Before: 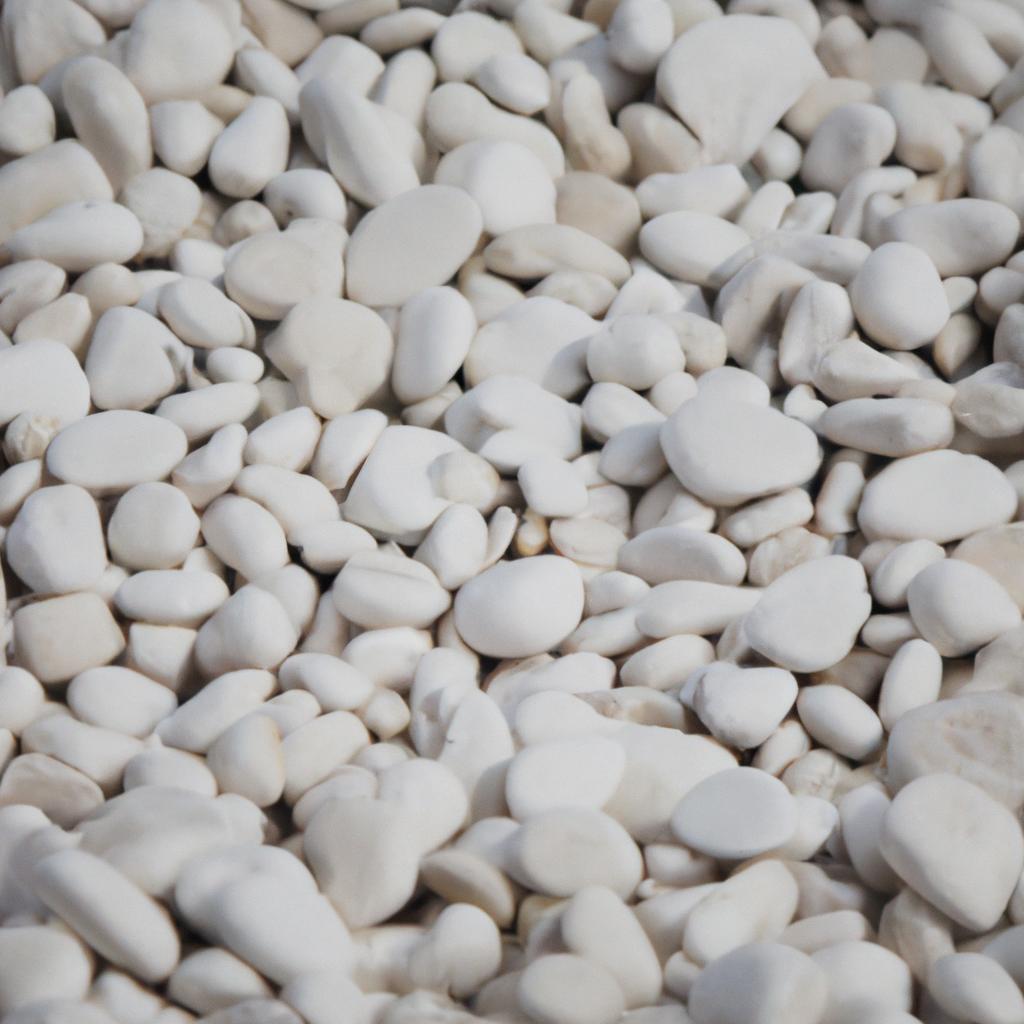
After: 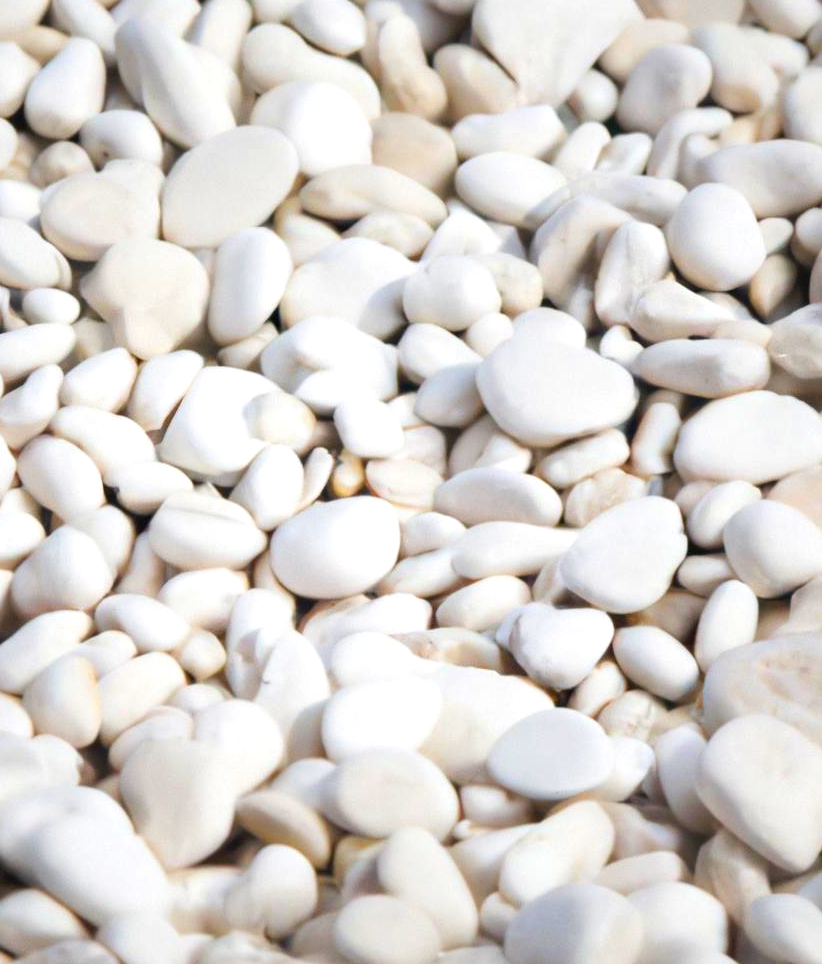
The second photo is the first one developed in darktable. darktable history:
velvia: strength 32.56%, mid-tones bias 0.202
tone equalizer: on, module defaults
exposure: exposure 0.669 EV, compensate highlight preservation false
crop and rotate: left 17.998%, top 5.82%, right 1.664%
